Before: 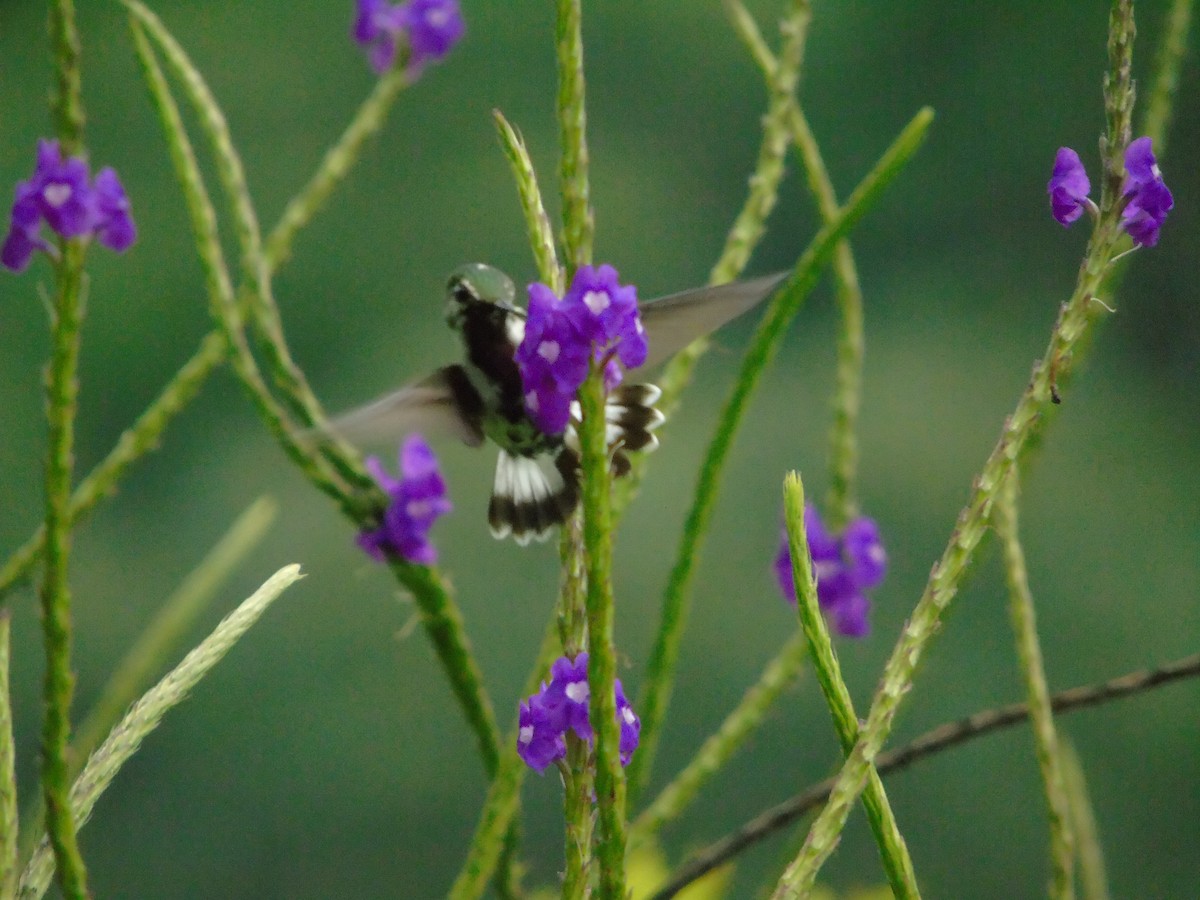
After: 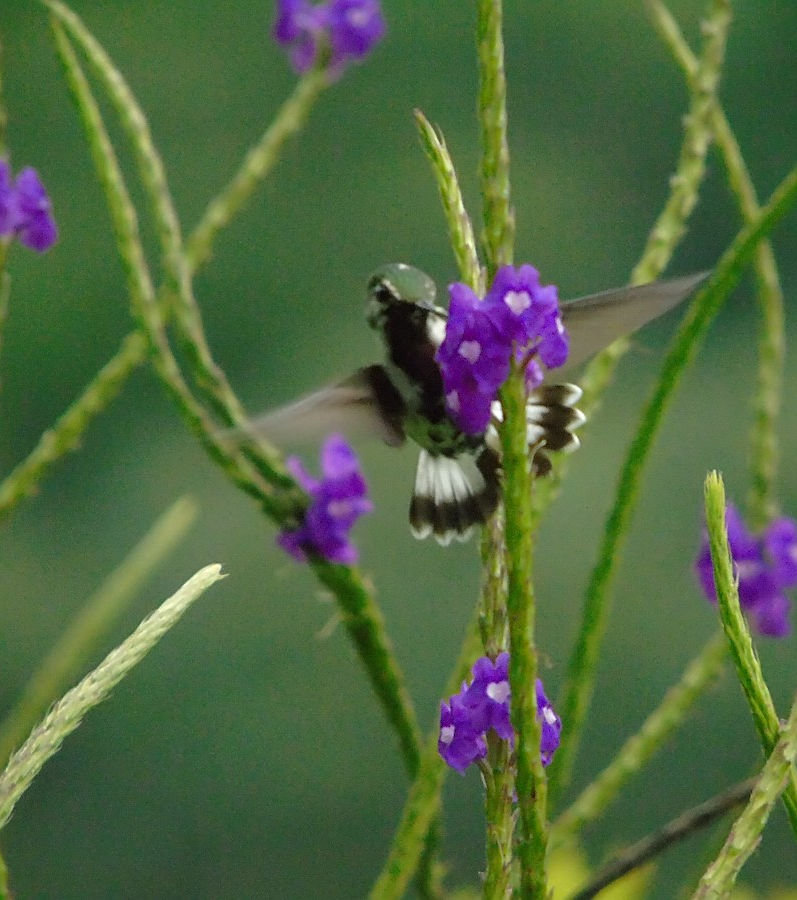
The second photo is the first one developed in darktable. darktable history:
crop and rotate: left 6.589%, right 26.915%
sharpen: on, module defaults
